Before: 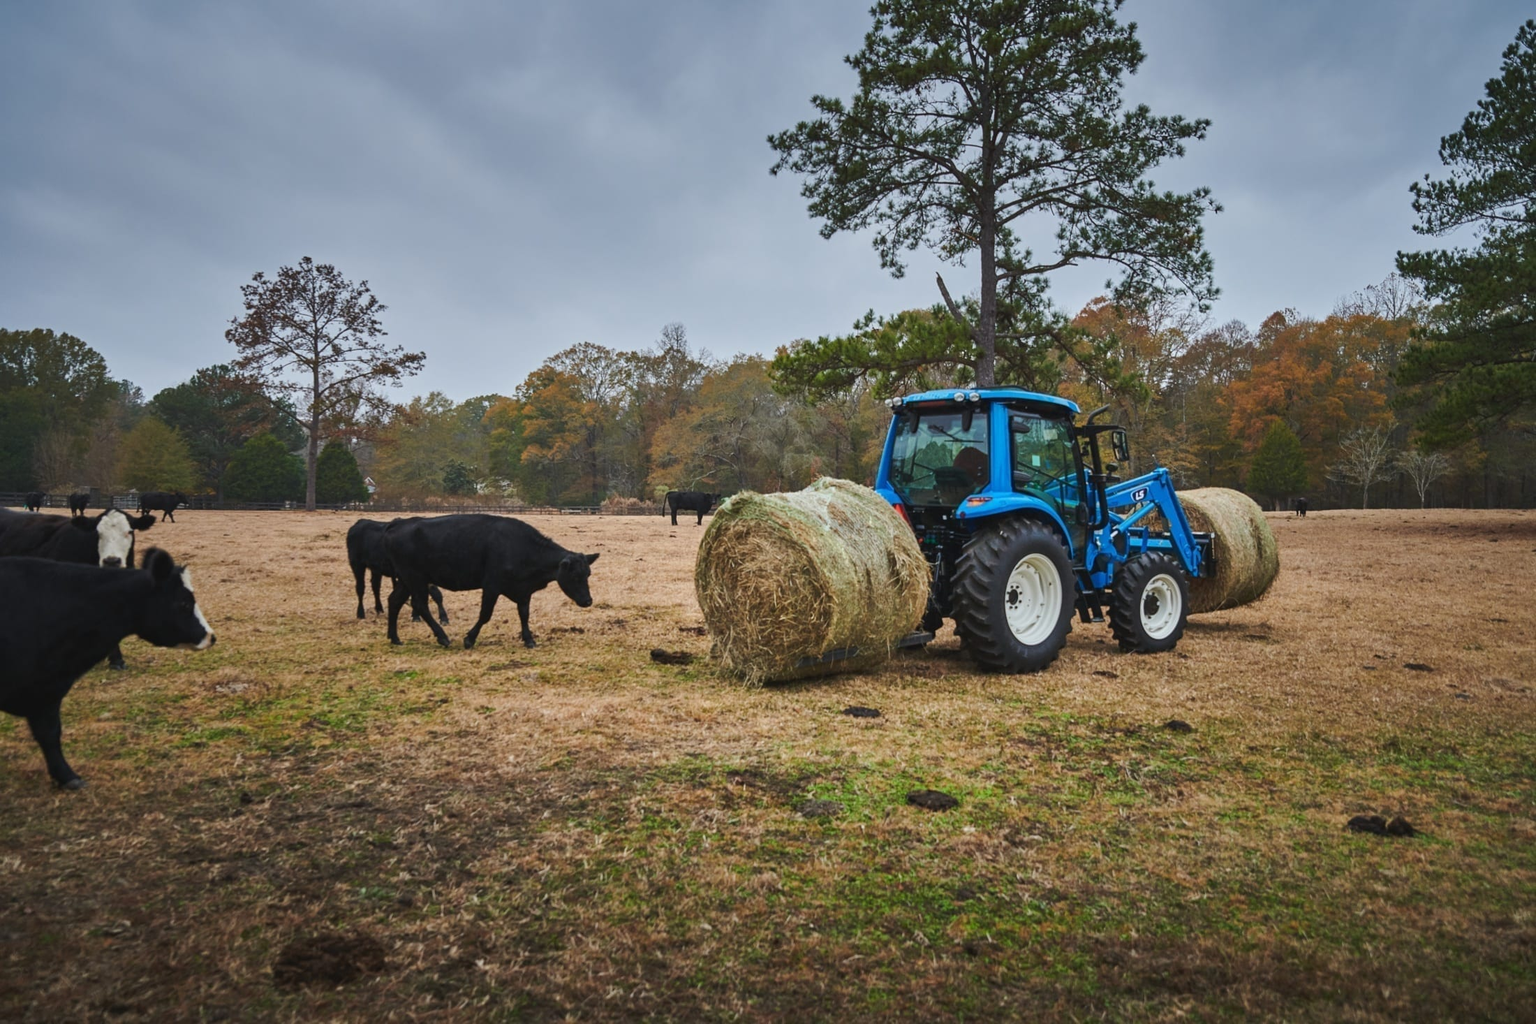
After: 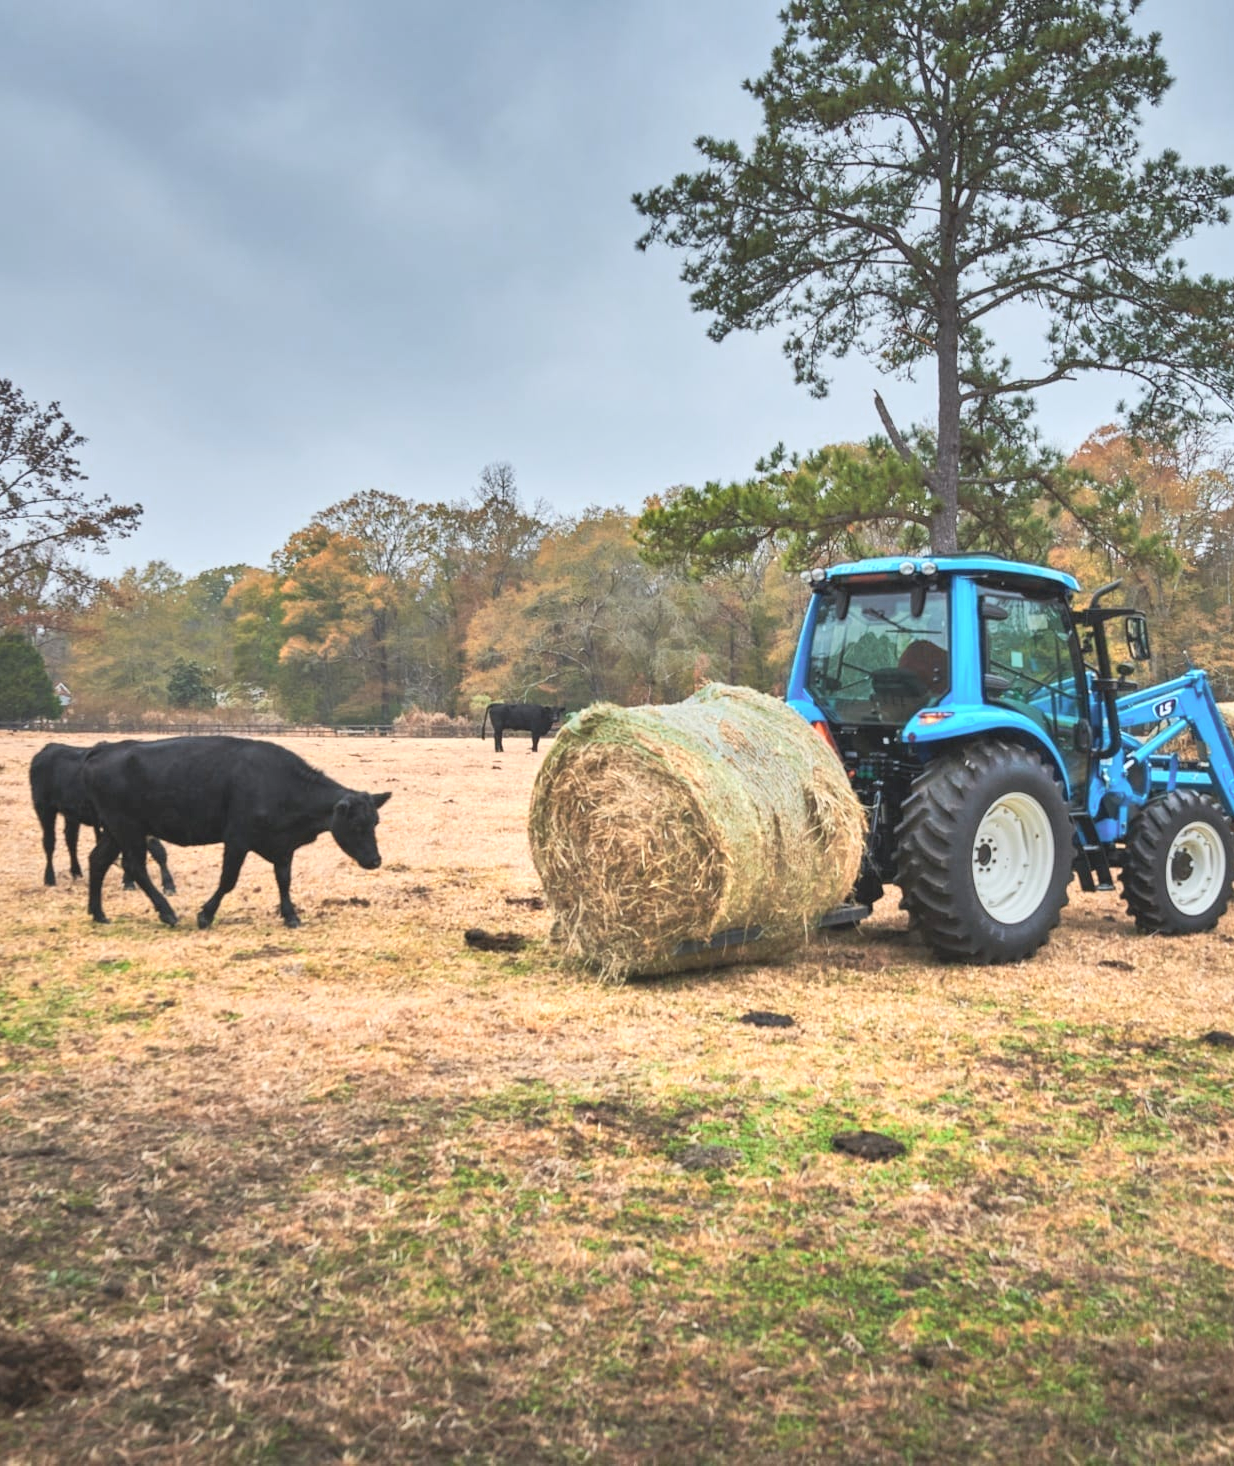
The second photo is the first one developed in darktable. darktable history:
crop: left 21.258%, right 22.607%
contrast brightness saturation: contrast 0.1, brightness 0.304, saturation 0.143
shadows and highlights: shadows 6.22, soften with gaussian
levels: mode automatic, levels [0.016, 0.484, 0.953]
color zones: curves: ch0 [(0.018, 0.548) (0.224, 0.64) (0.425, 0.447) (0.675, 0.575) (0.732, 0.579)]; ch1 [(0.066, 0.487) (0.25, 0.5) (0.404, 0.43) (0.75, 0.421) (0.956, 0.421)]; ch2 [(0.044, 0.561) (0.215, 0.465) (0.399, 0.544) (0.465, 0.548) (0.614, 0.447) (0.724, 0.43) (0.882, 0.623) (0.956, 0.632)]
